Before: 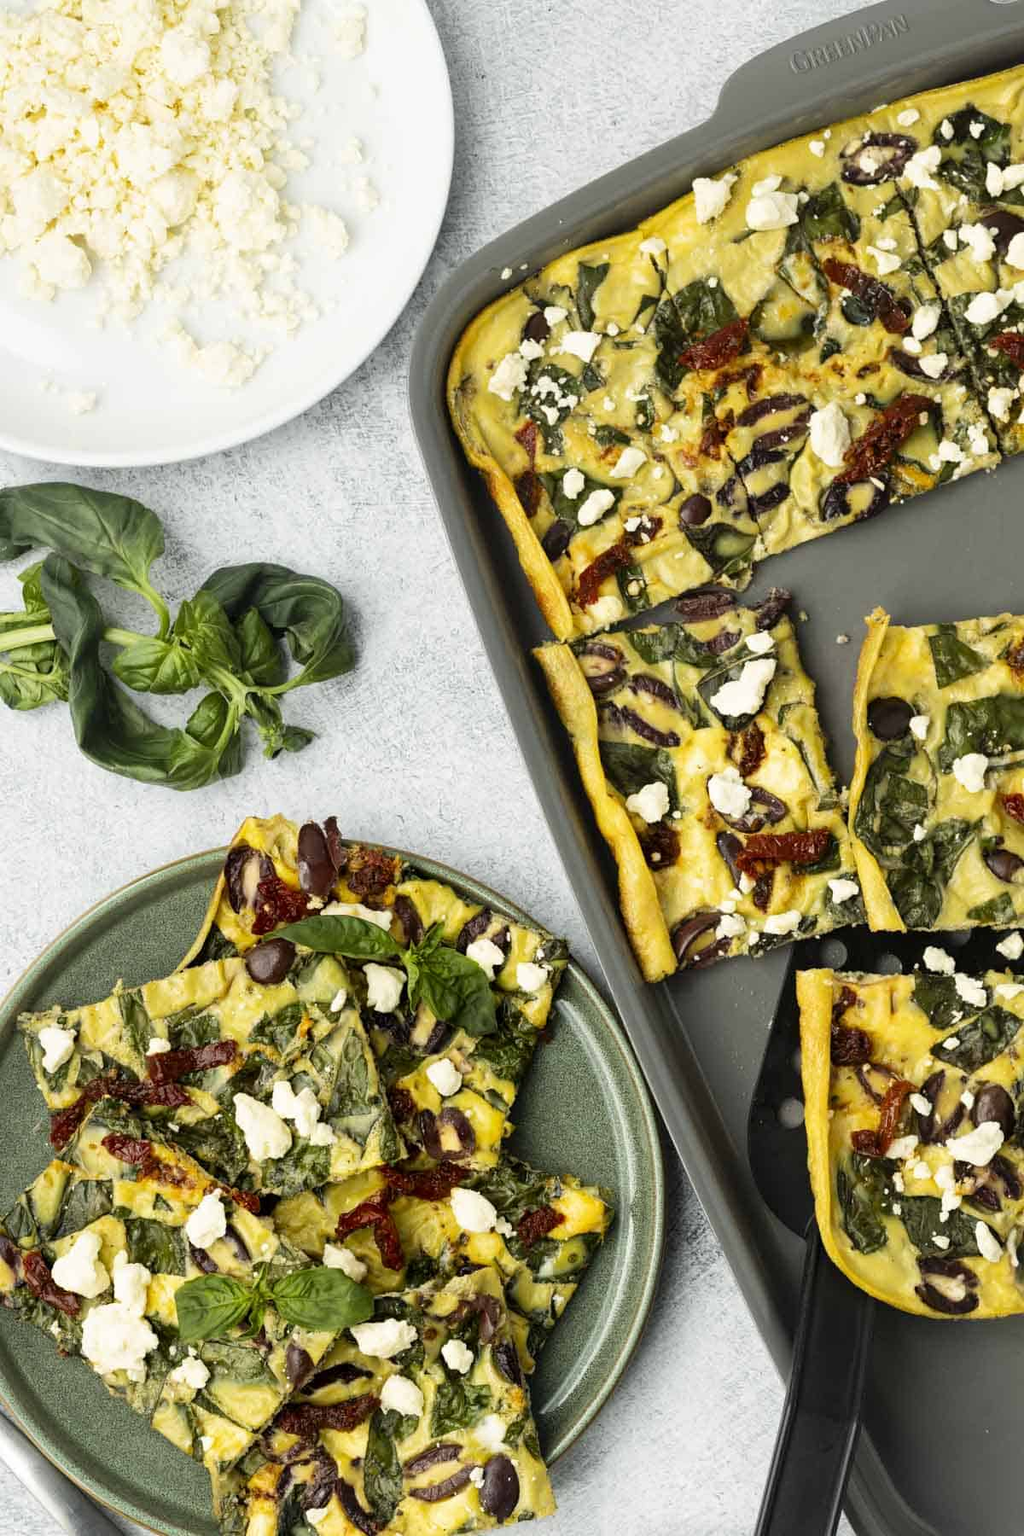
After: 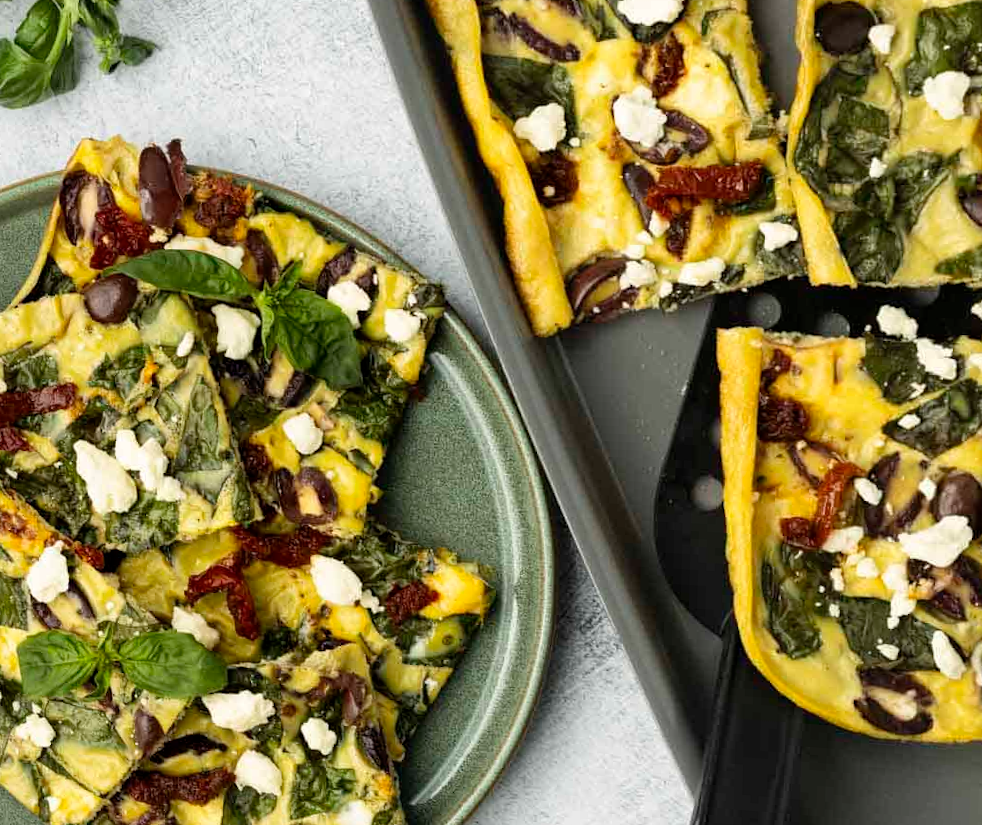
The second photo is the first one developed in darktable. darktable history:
crop and rotate: left 13.306%, top 48.129%, bottom 2.928%
rotate and perspective: rotation 0.062°, lens shift (vertical) 0.115, lens shift (horizontal) -0.133, crop left 0.047, crop right 0.94, crop top 0.061, crop bottom 0.94
